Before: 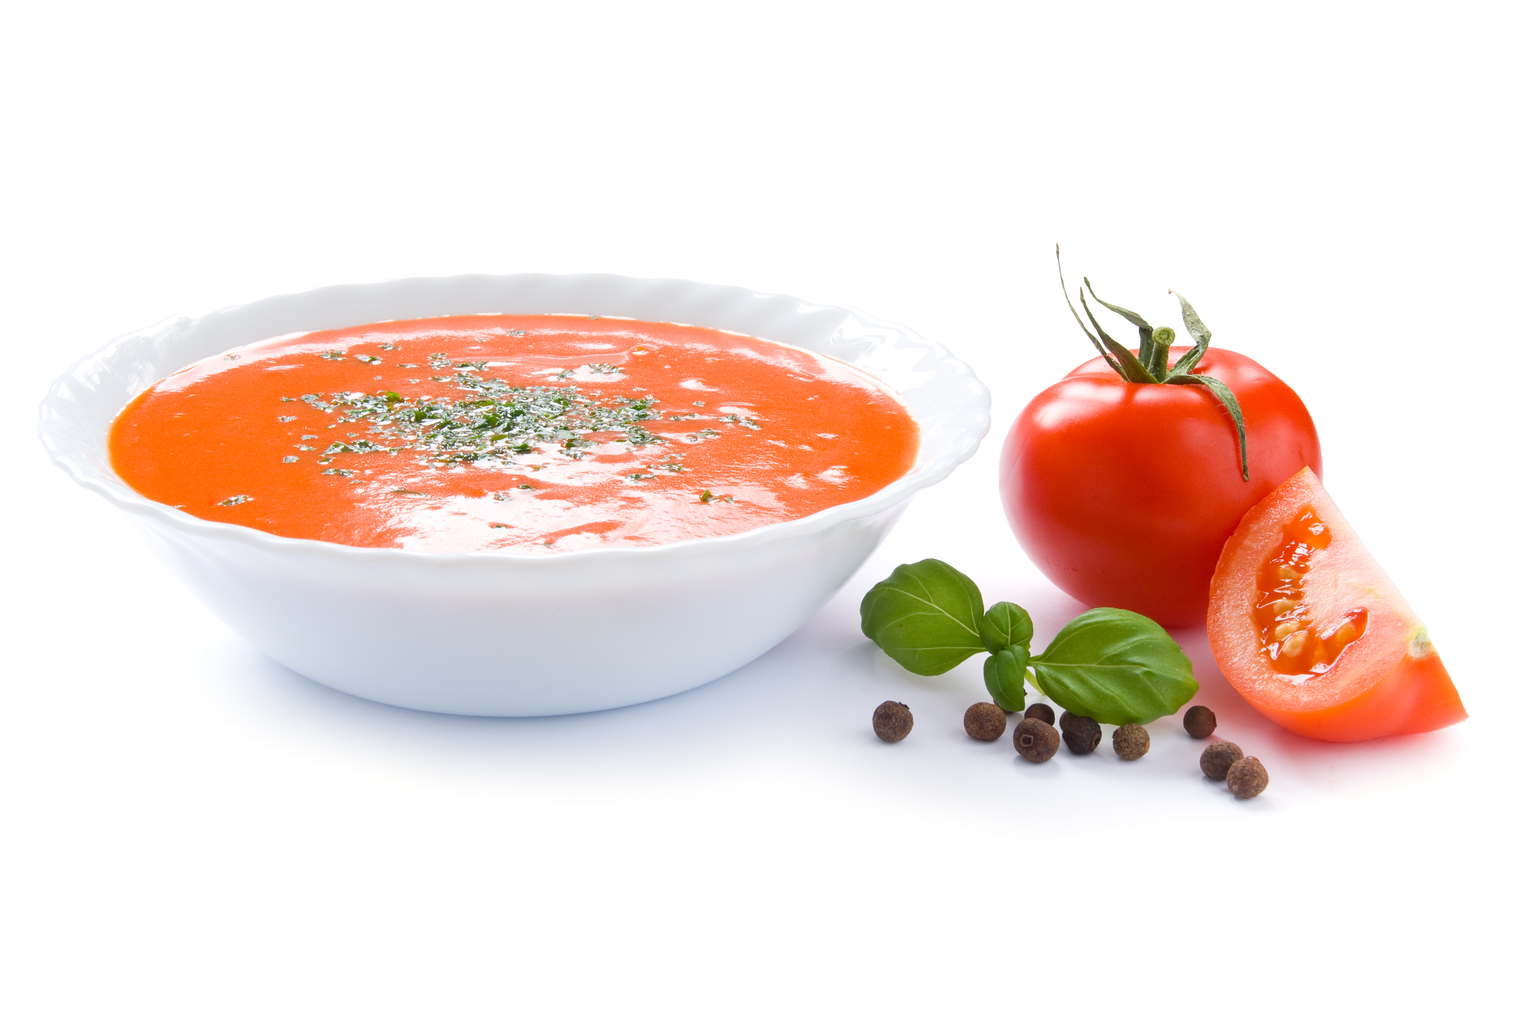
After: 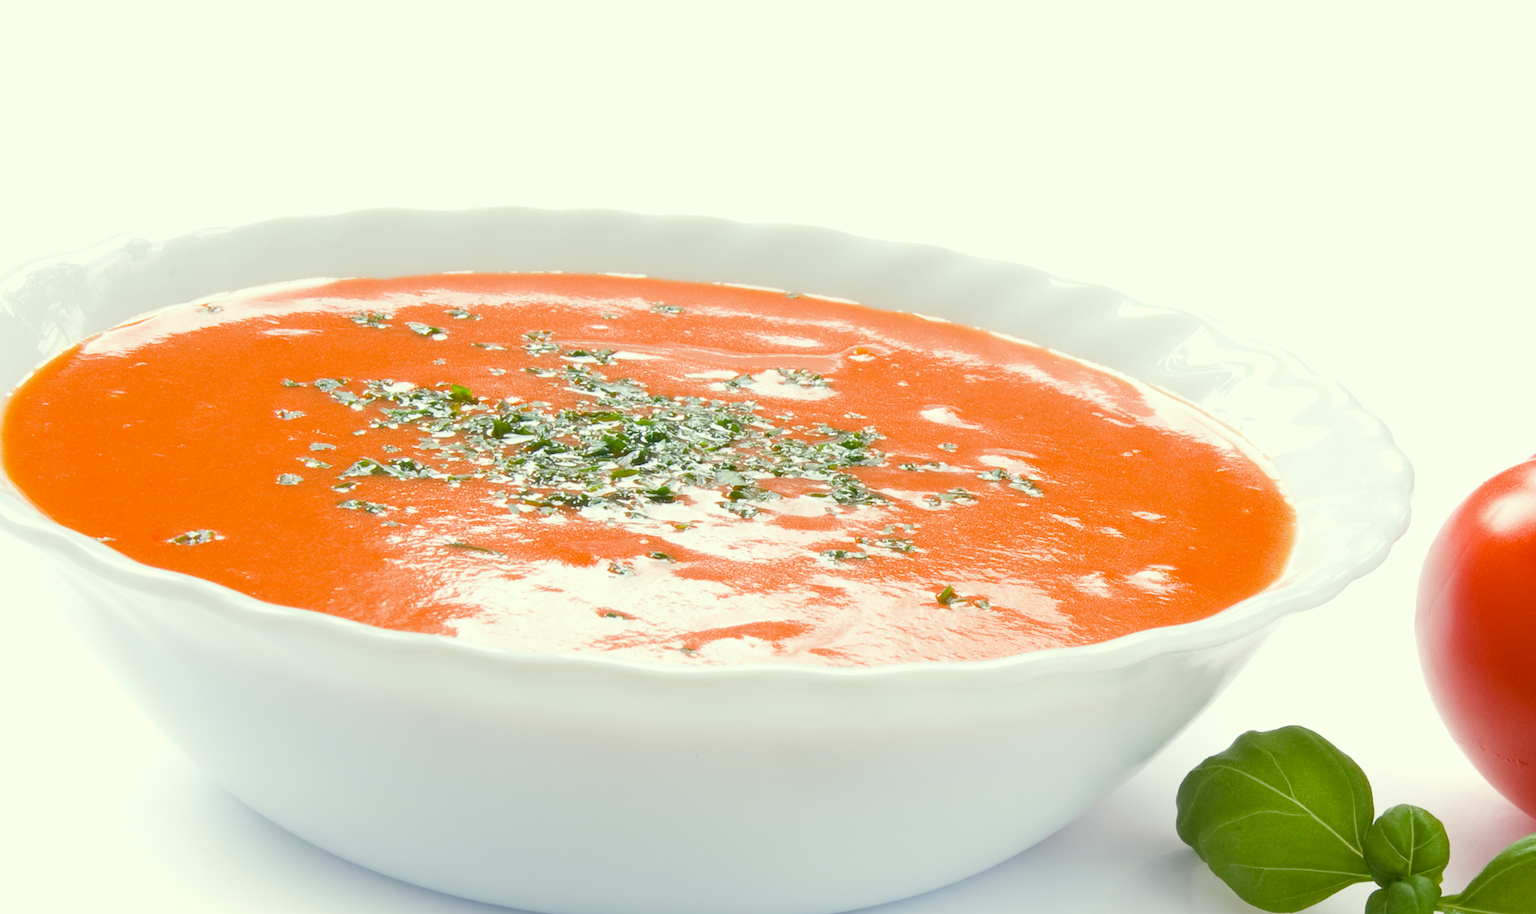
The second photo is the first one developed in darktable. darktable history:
color correction: highlights a* -5.92, highlights b* 10.68
crop and rotate: angle -4.93°, left 2.257%, top 6.849%, right 27.387%, bottom 30.31%
